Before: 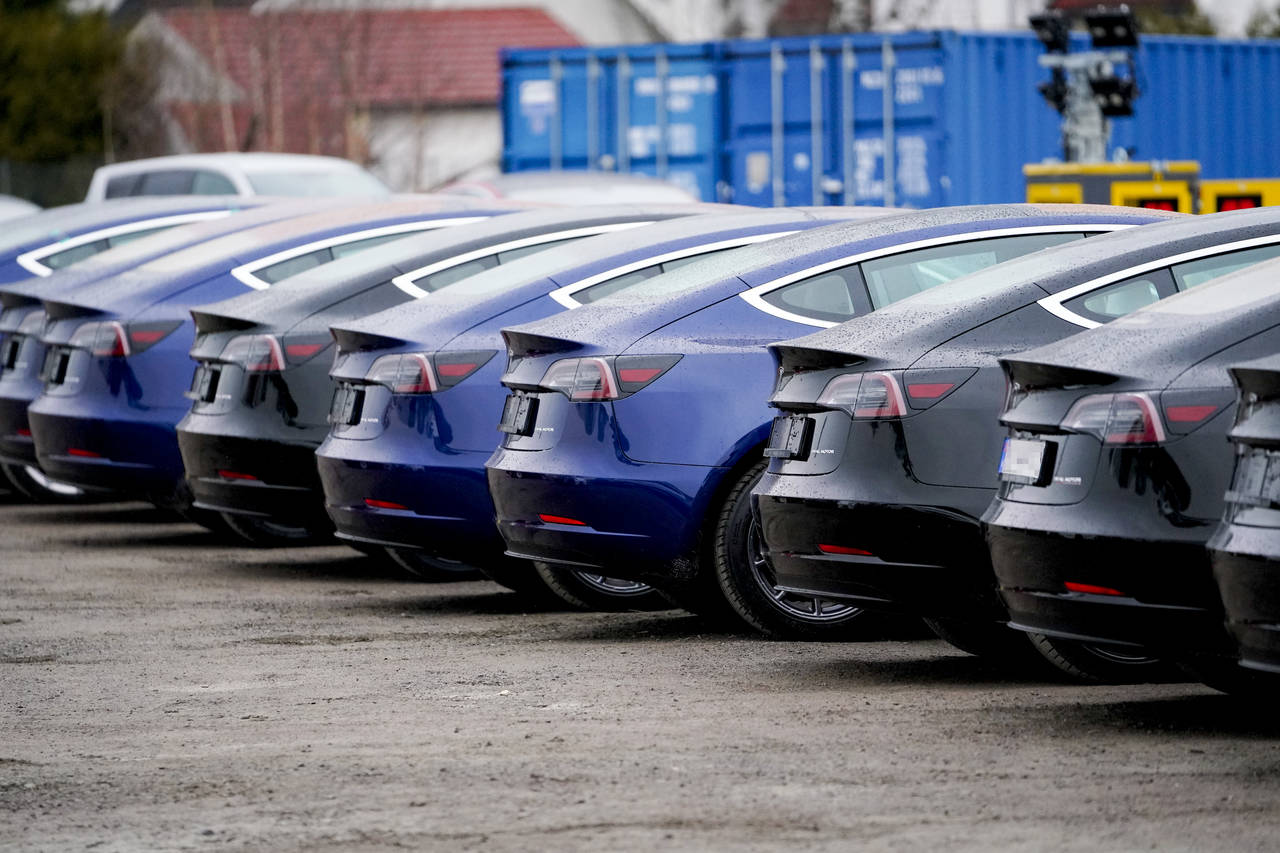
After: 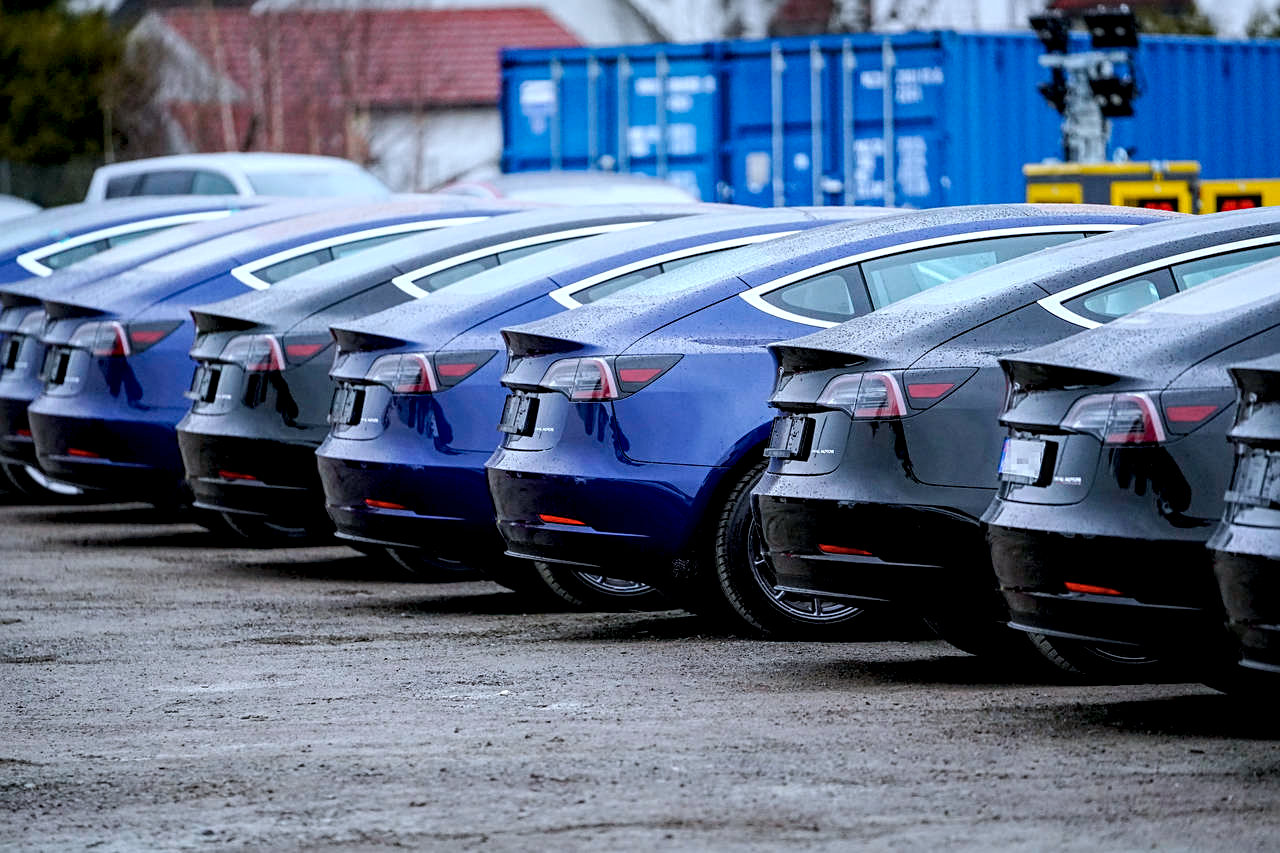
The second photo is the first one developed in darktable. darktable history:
white balance: red 0.931, blue 1.11
local contrast: highlights 40%, shadows 60%, detail 136%, midtone range 0.514
sharpen: radius 2.529, amount 0.323
